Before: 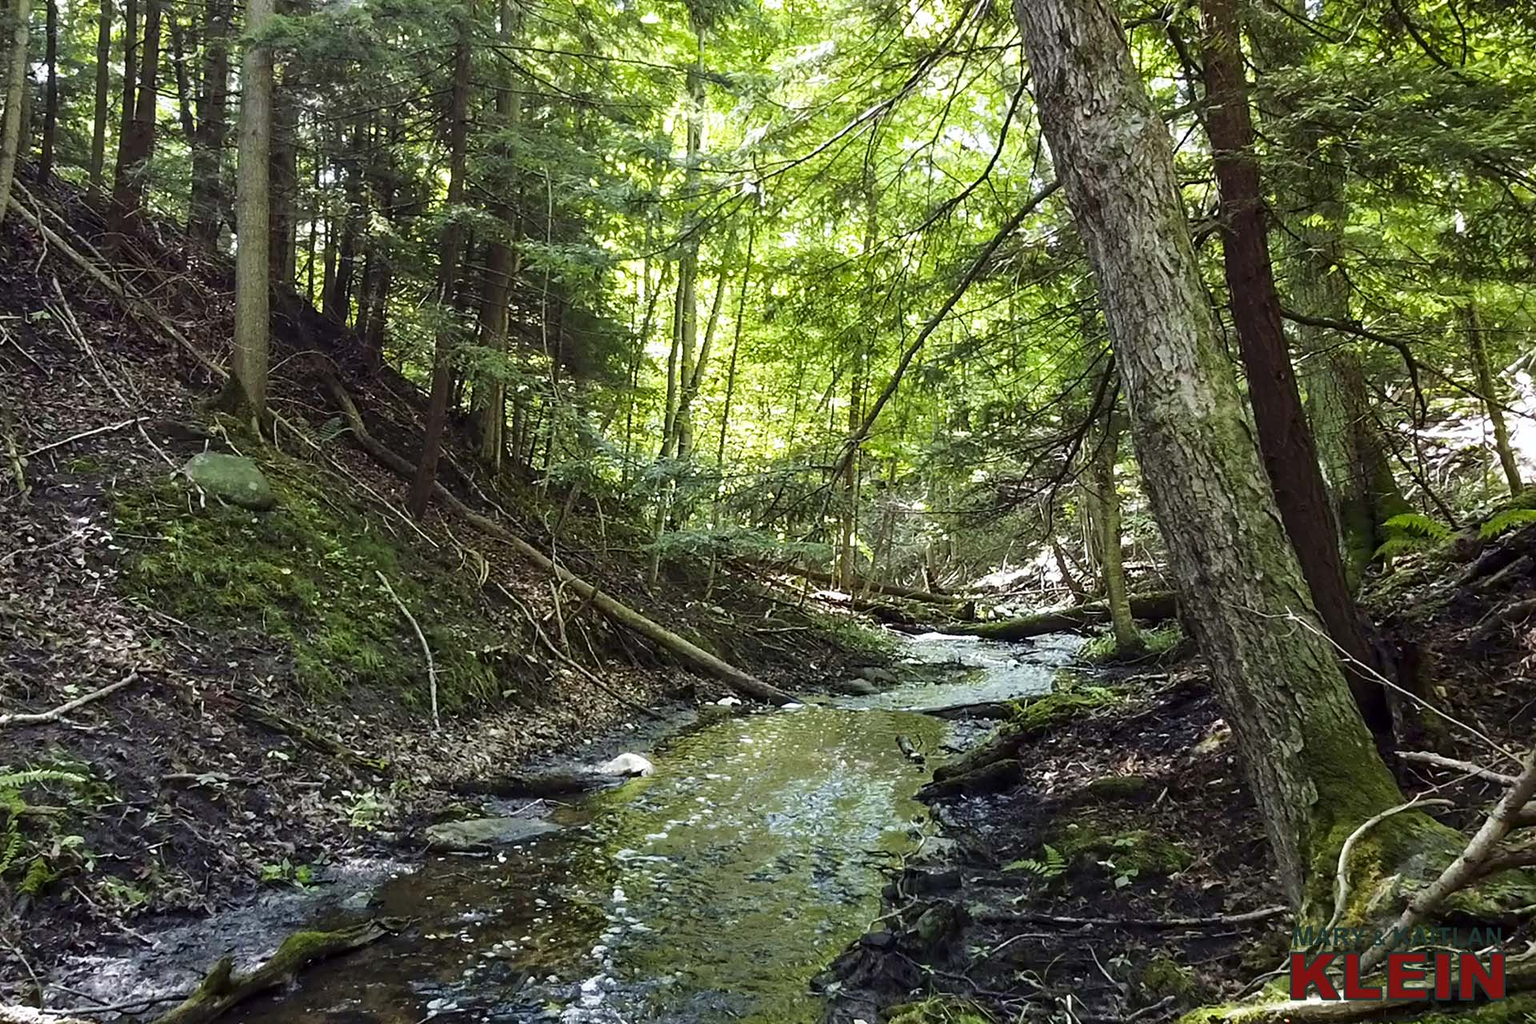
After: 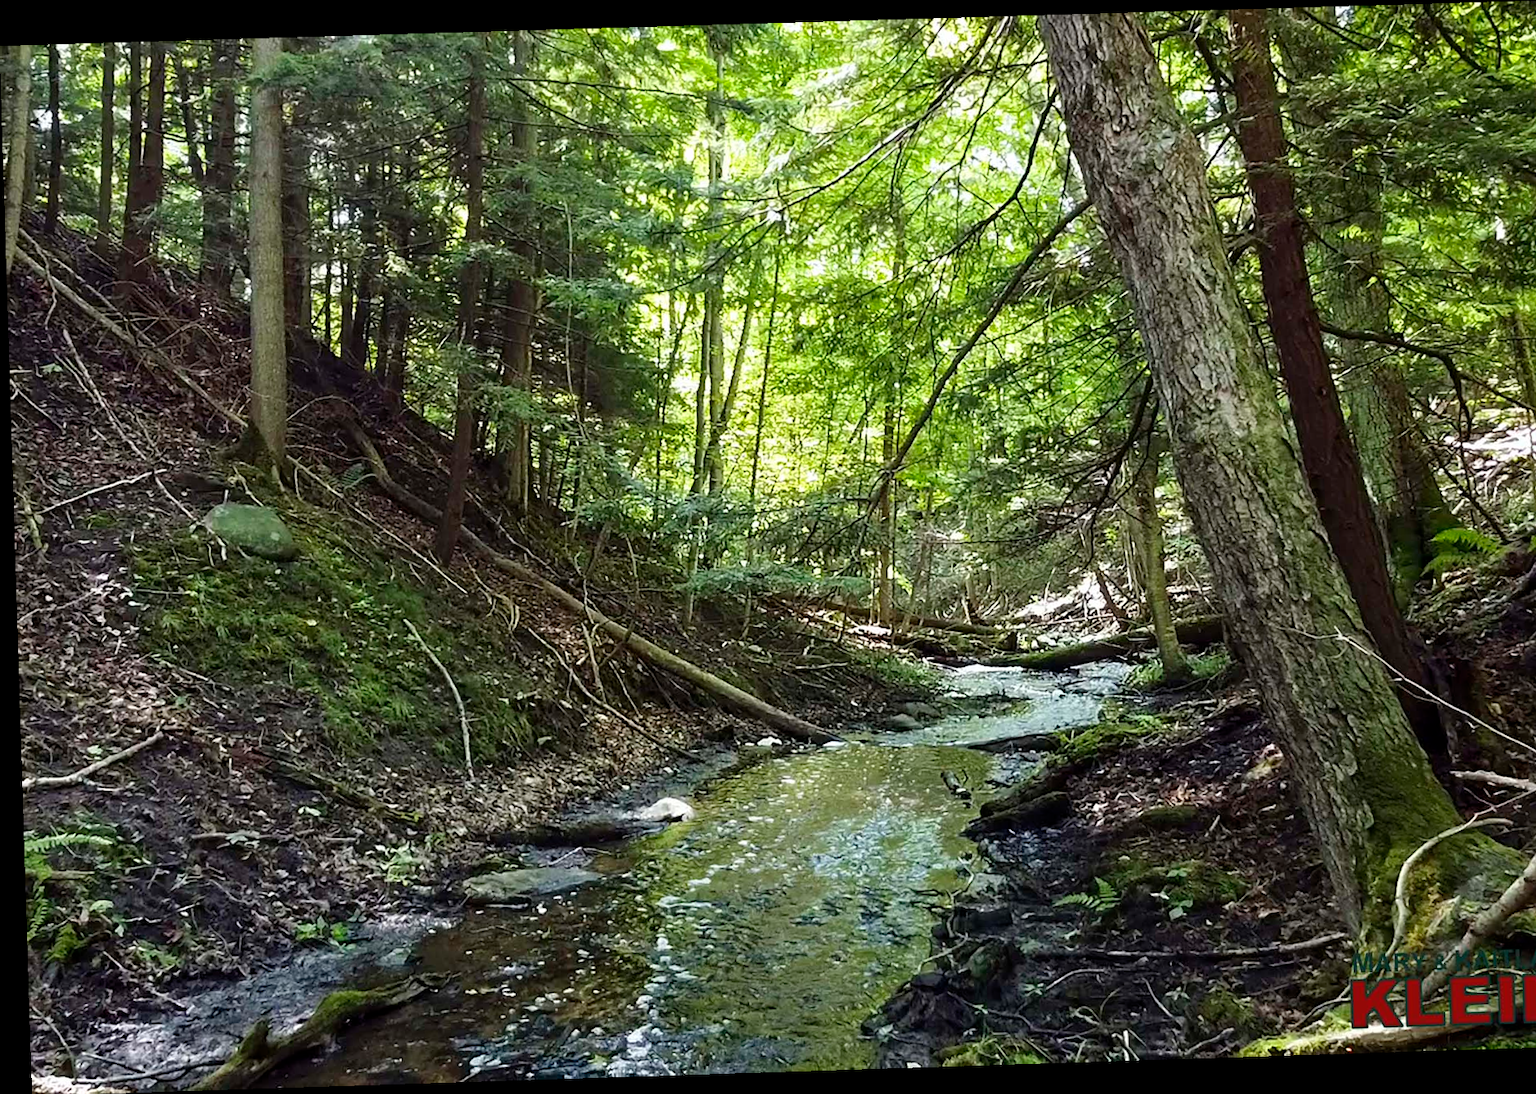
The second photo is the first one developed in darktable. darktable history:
crop: right 4.126%, bottom 0.031%
rotate and perspective: rotation -1.77°, lens shift (horizontal) 0.004, automatic cropping off
